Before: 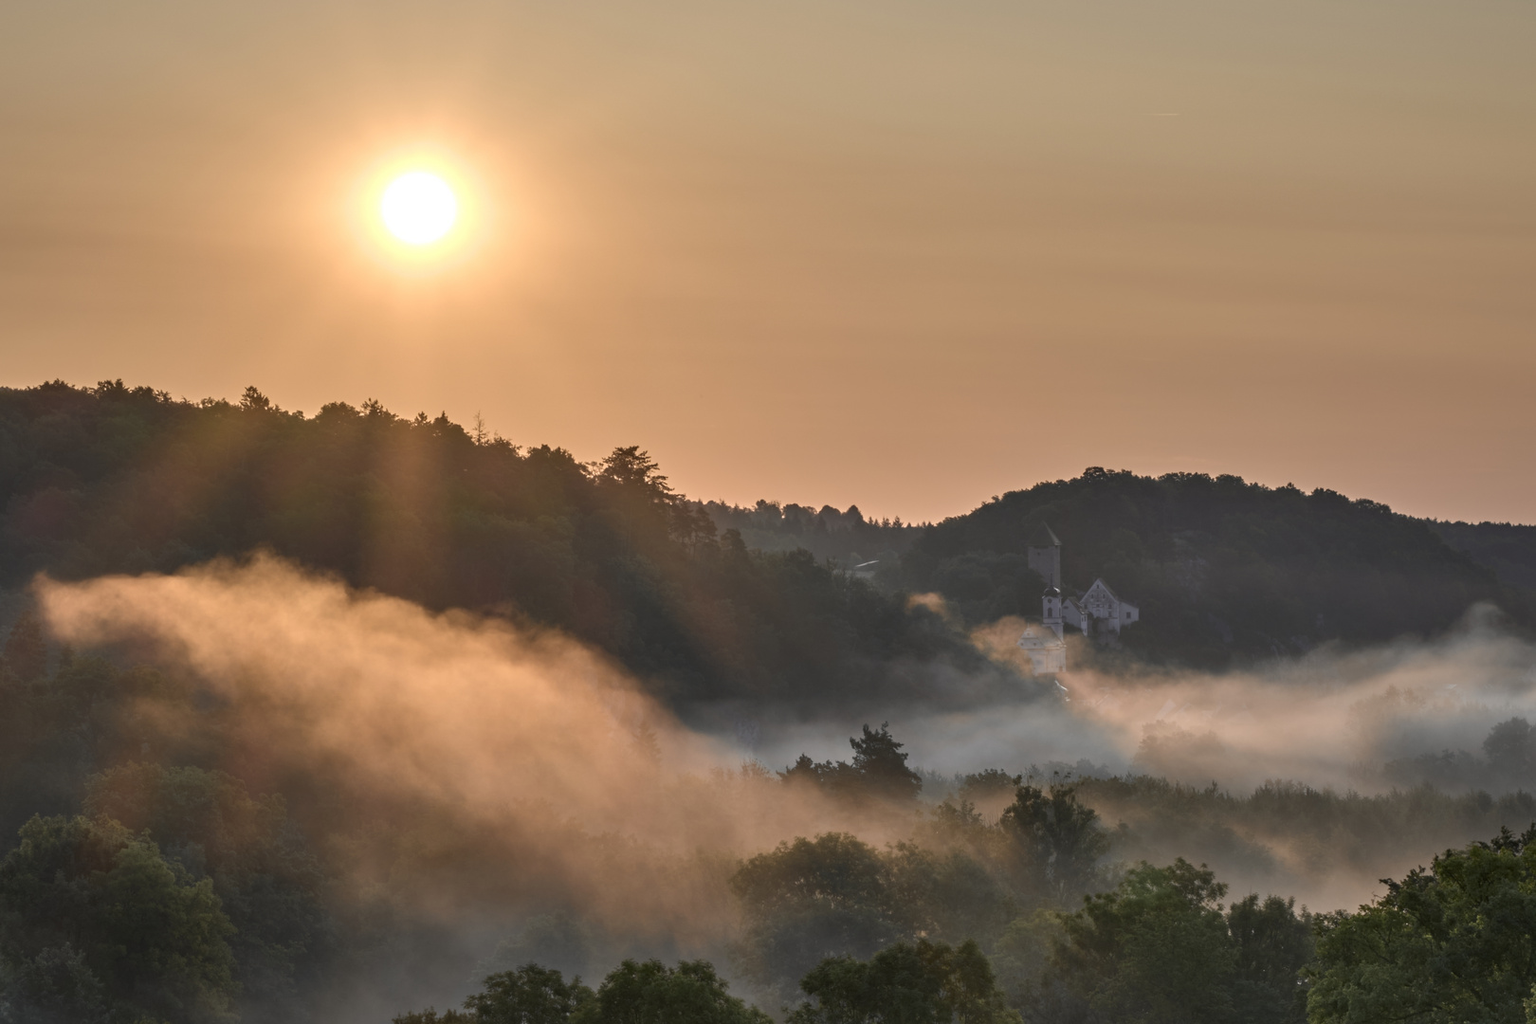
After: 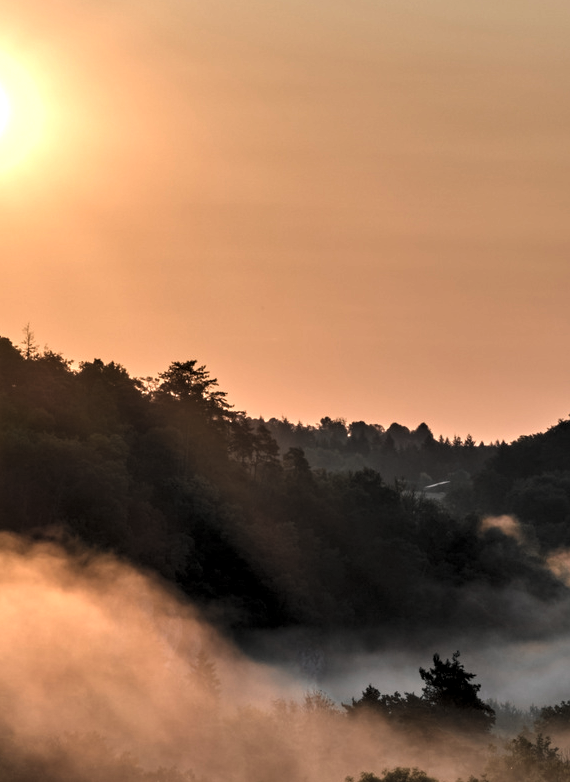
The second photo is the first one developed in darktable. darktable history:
crop and rotate: left 29.476%, top 10.214%, right 35.32%, bottom 17.333%
local contrast: highlights 100%, shadows 100%, detail 120%, midtone range 0.2
levels: levels [0.182, 0.542, 0.902]
